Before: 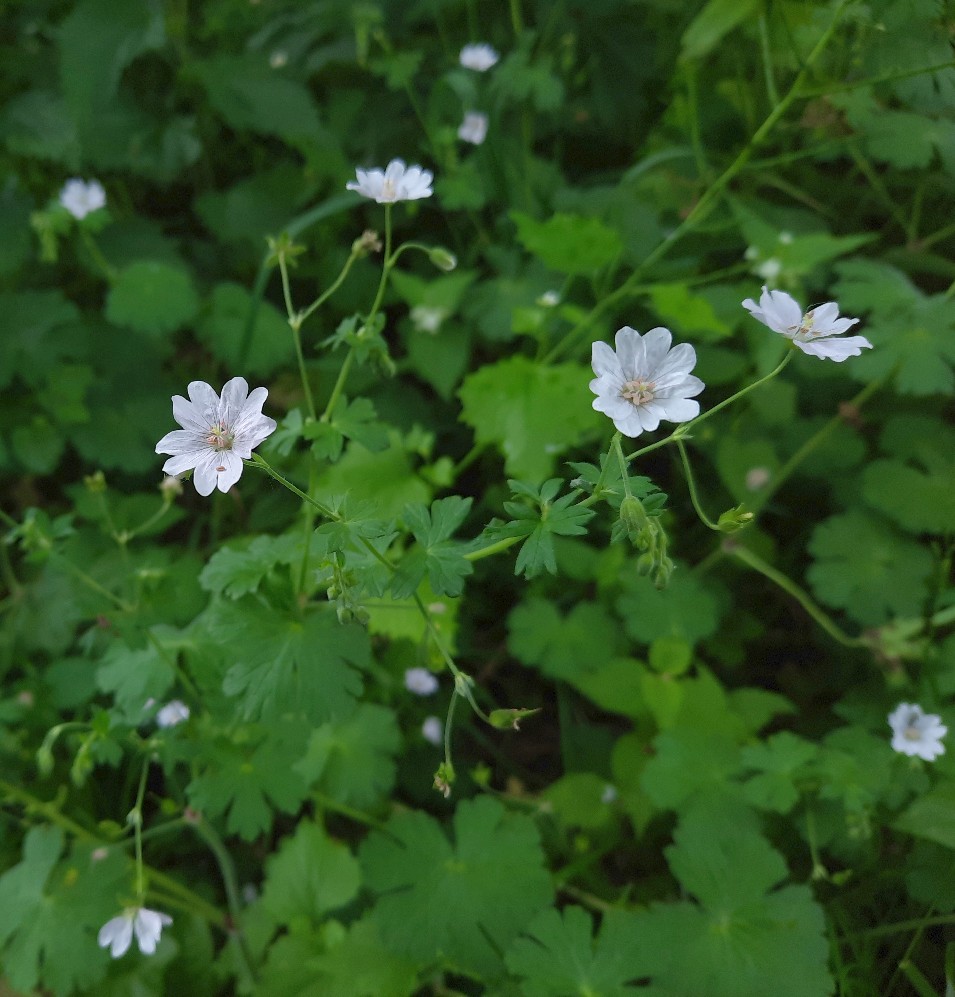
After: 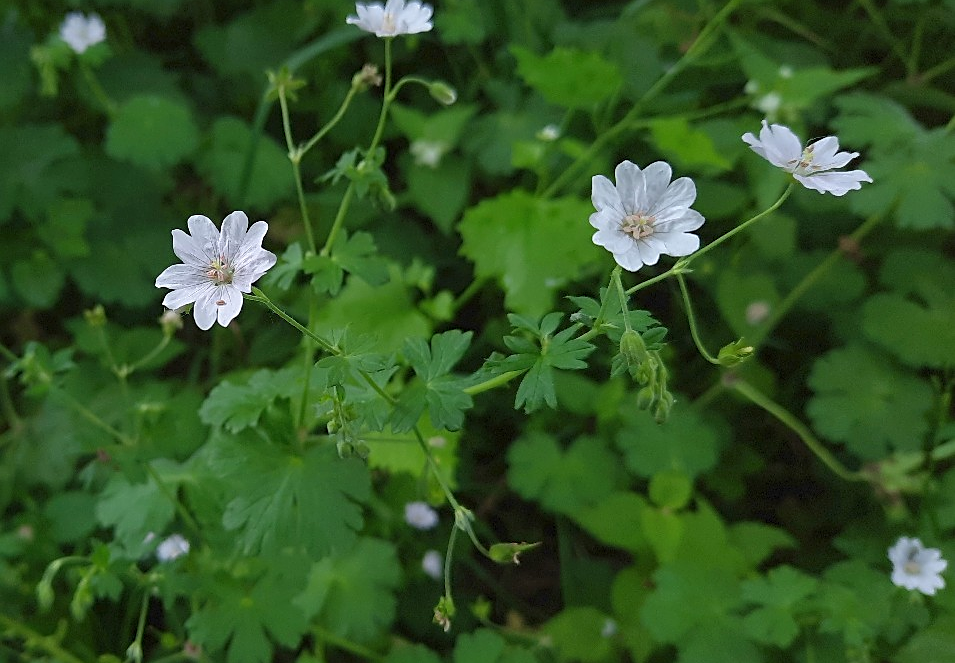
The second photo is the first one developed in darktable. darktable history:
crop: top 16.727%, bottom 16.727%
sharpen: on, module defaults
levels: mode automatic, black 0.023%, white 99.97%, levels [0.062, 0.494, 0.925]
